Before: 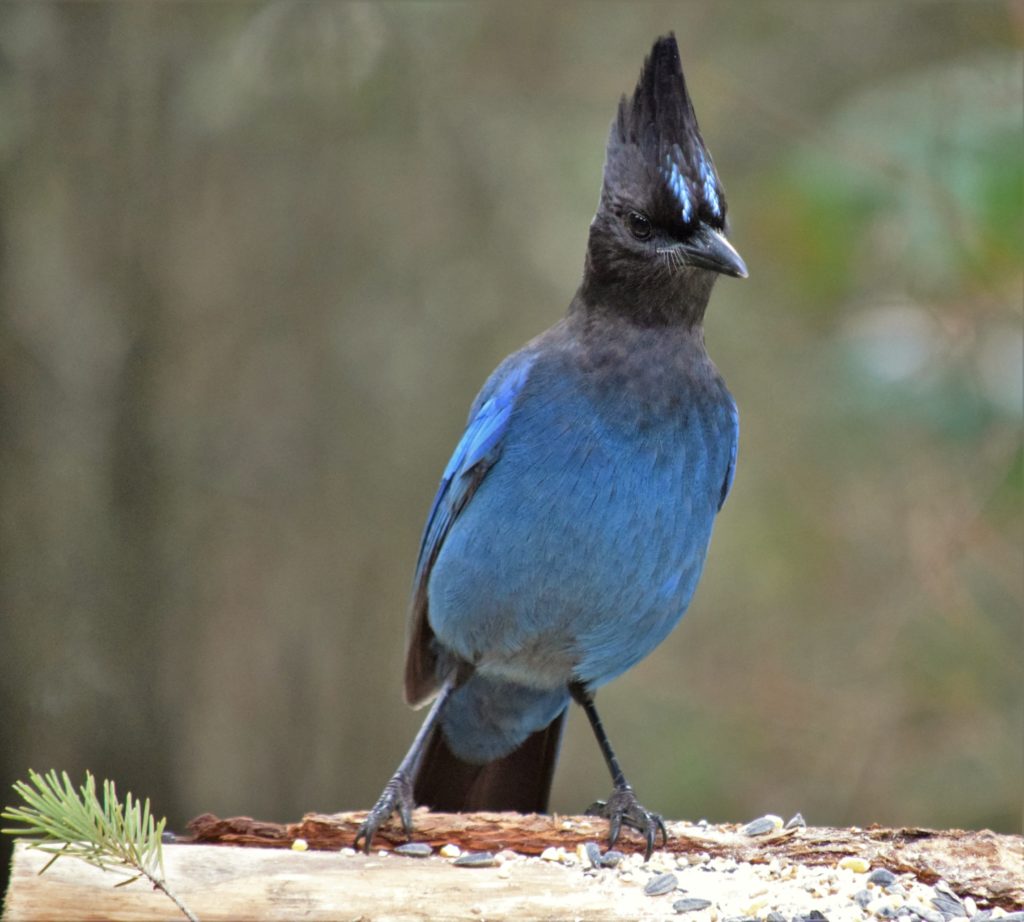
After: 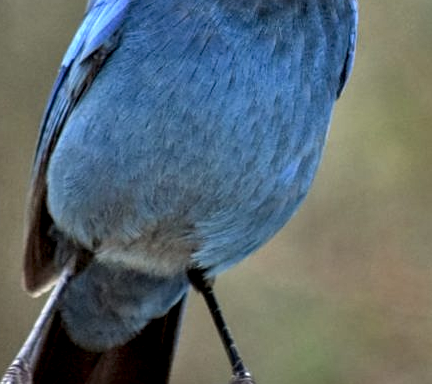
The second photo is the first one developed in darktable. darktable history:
sharpen: amount 0.209
local contrast: highlights 65%, shadows 53%, detail 168%, midtone range 0.517
crop: left 37.215%, top 44.869%, right 20.549%, bottom 13.385%
